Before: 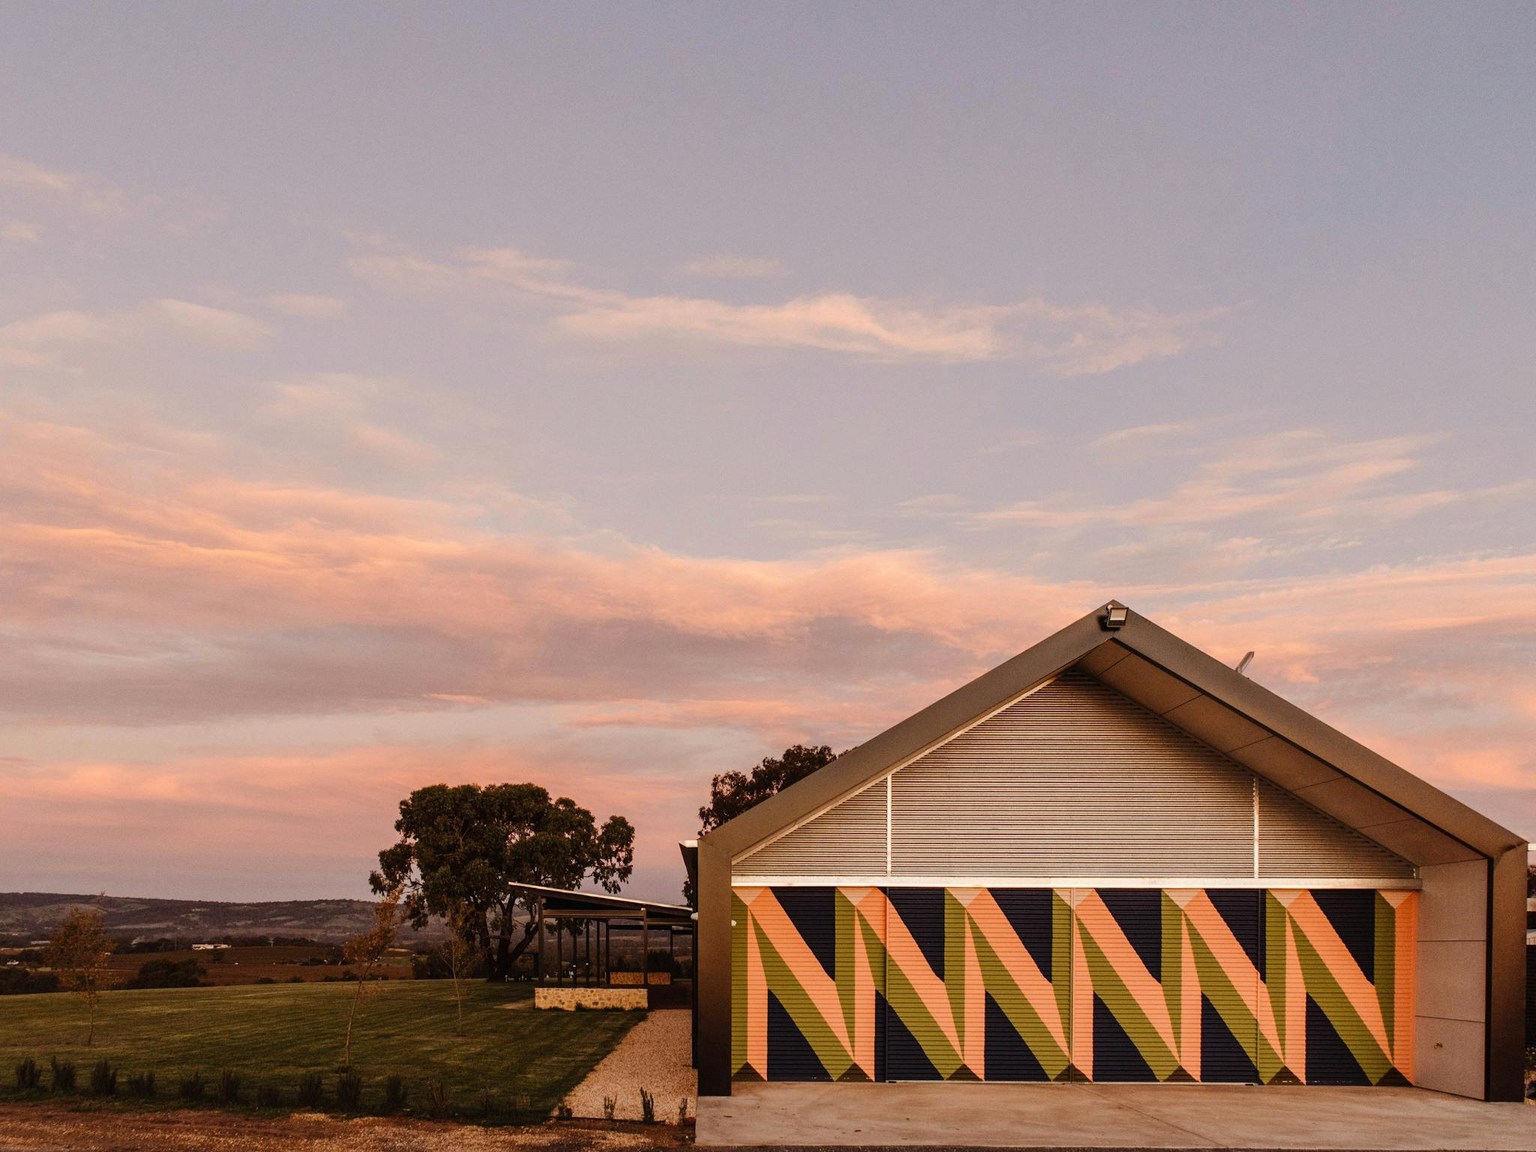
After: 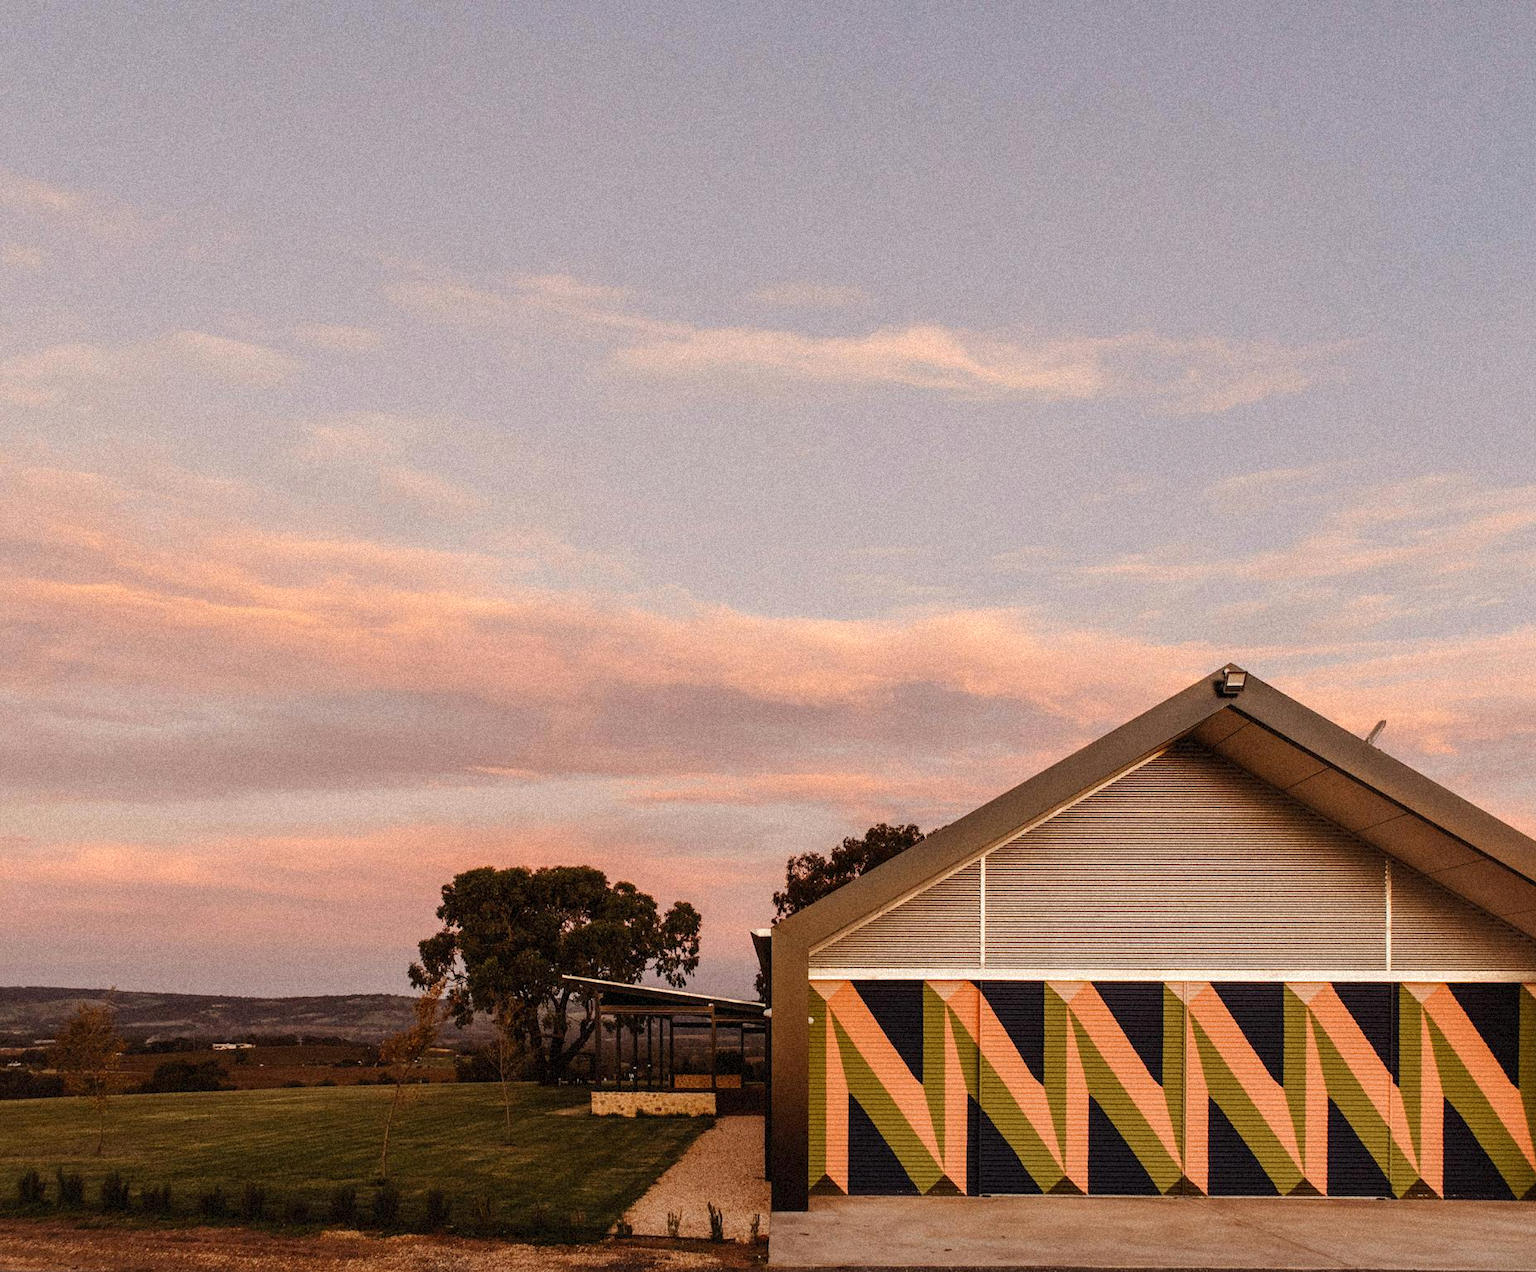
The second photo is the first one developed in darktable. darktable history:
crop: right 9.509%, bottom 0.031%
tone equalizer: -8 EV 0.06 EV, smoothing diameter 25%, edges refinement/feathering 10, preserve details guided filter
grain: strength 35%, mid-tones bias 0%
